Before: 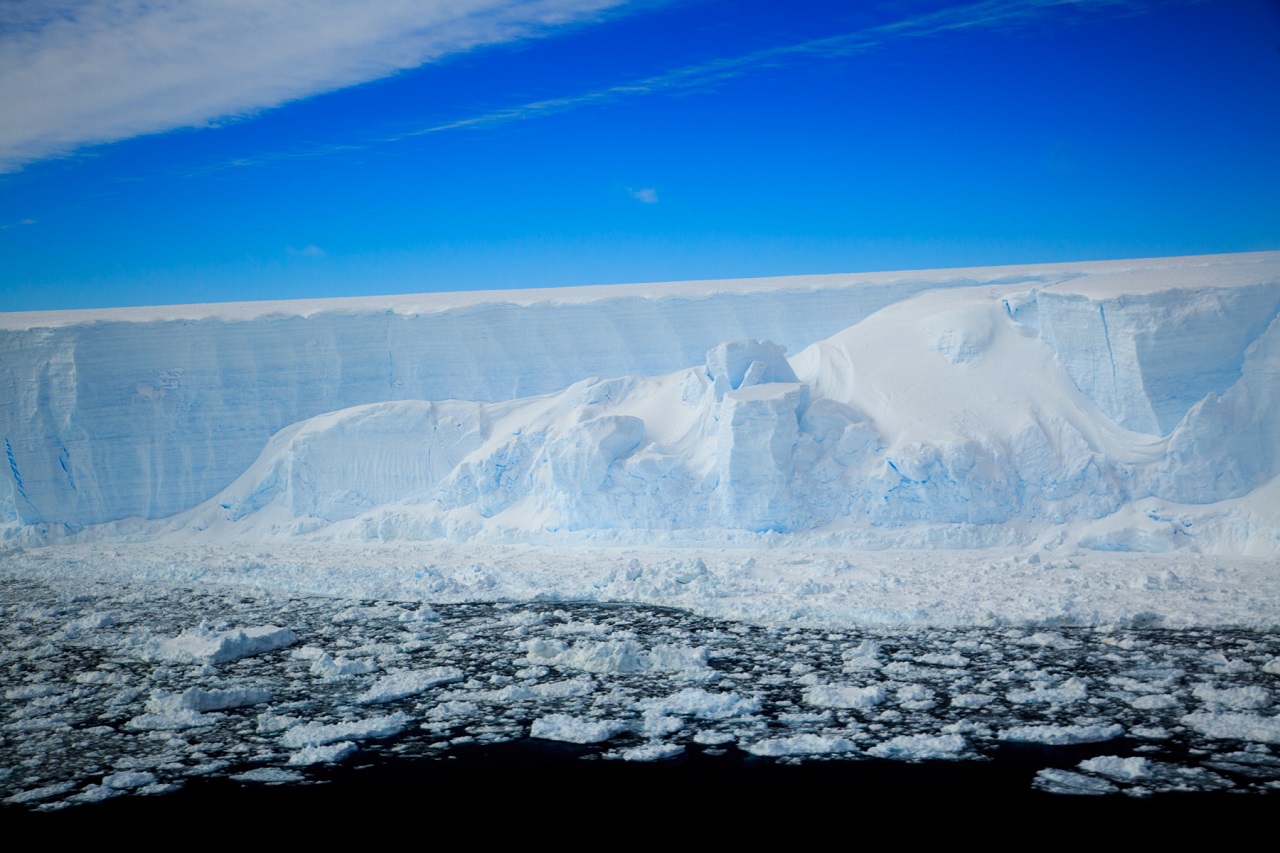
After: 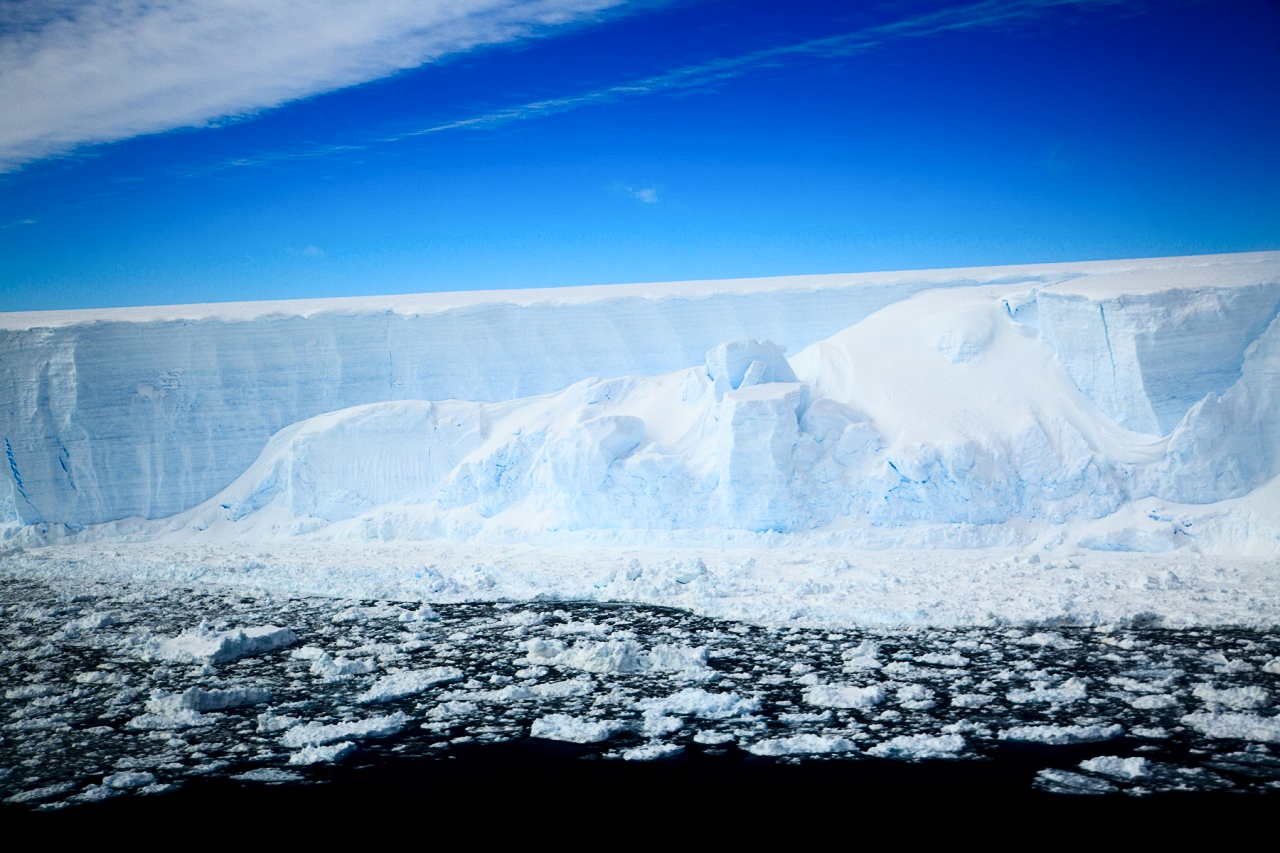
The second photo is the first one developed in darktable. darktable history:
shadows and highlights: shadows -28.95, highlights 30.06
contrast brightness saturation: contrast 0.281
